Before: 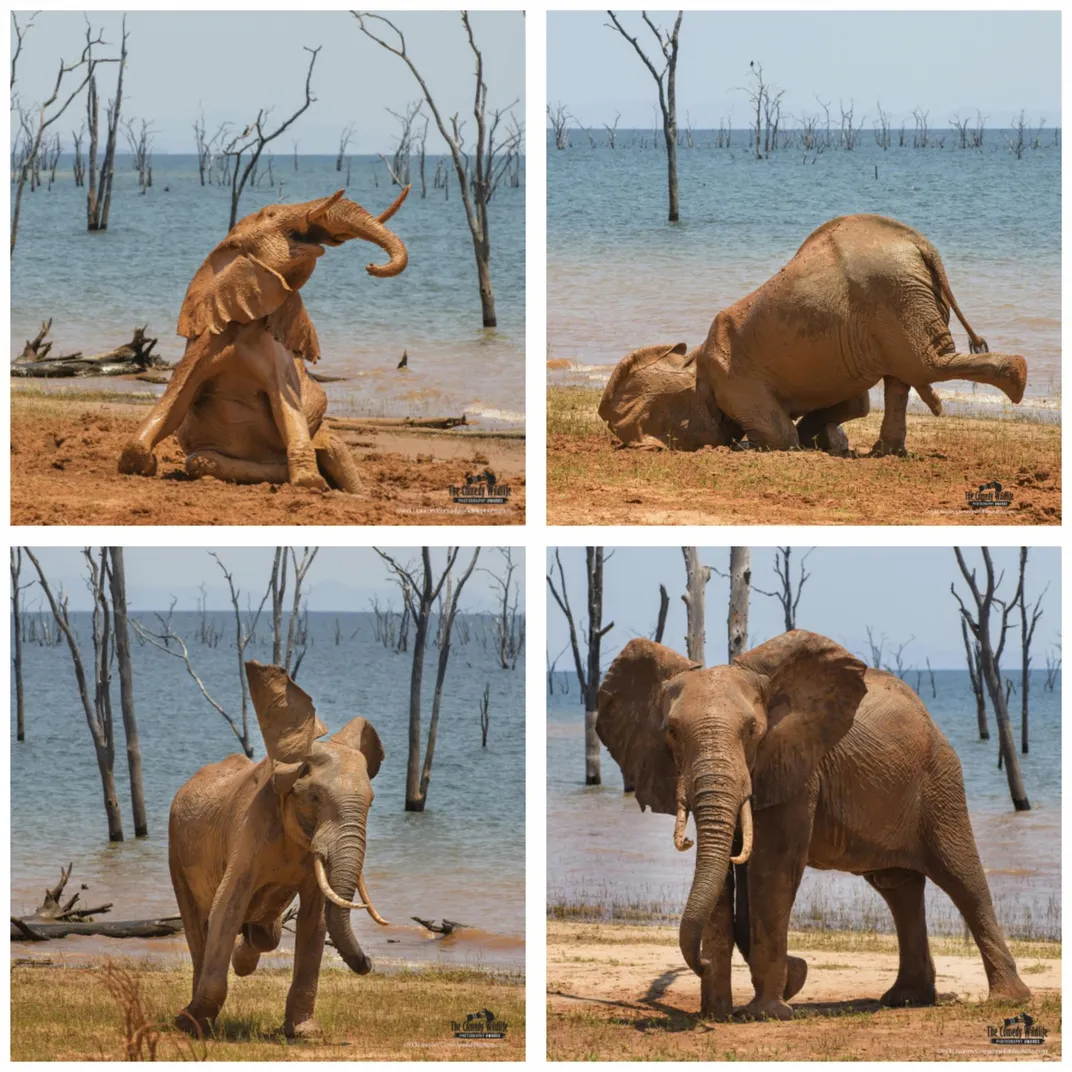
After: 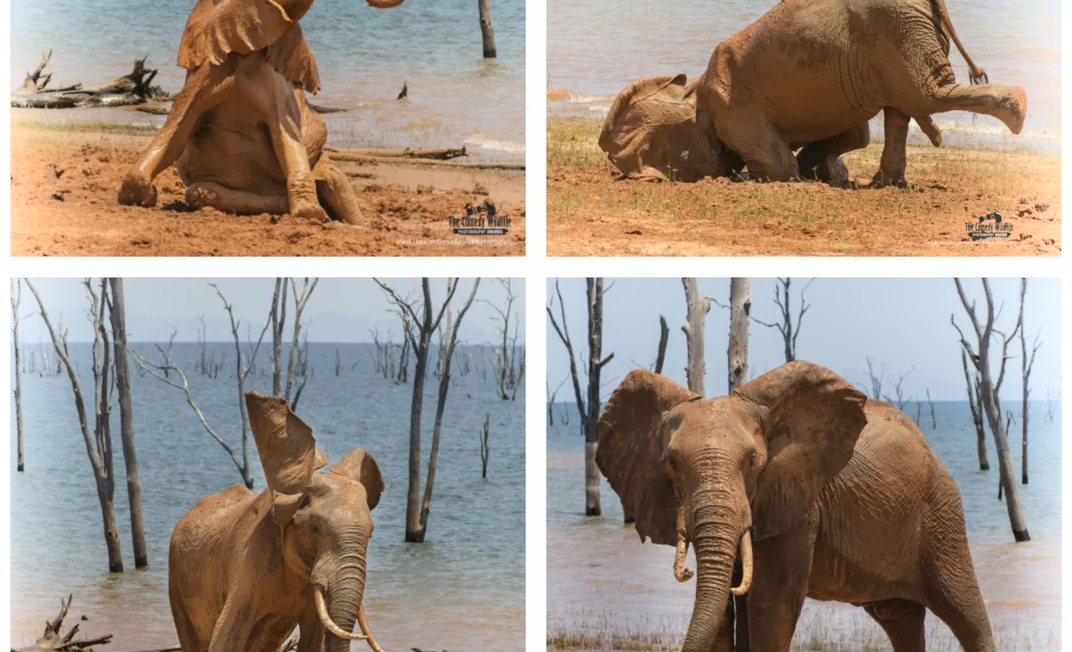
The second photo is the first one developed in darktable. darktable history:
crop and rotate: top 25.184%, bottom 13.968%
shadows and highlights: shadows -20.8, highlights 98.42, soften with gaussian
